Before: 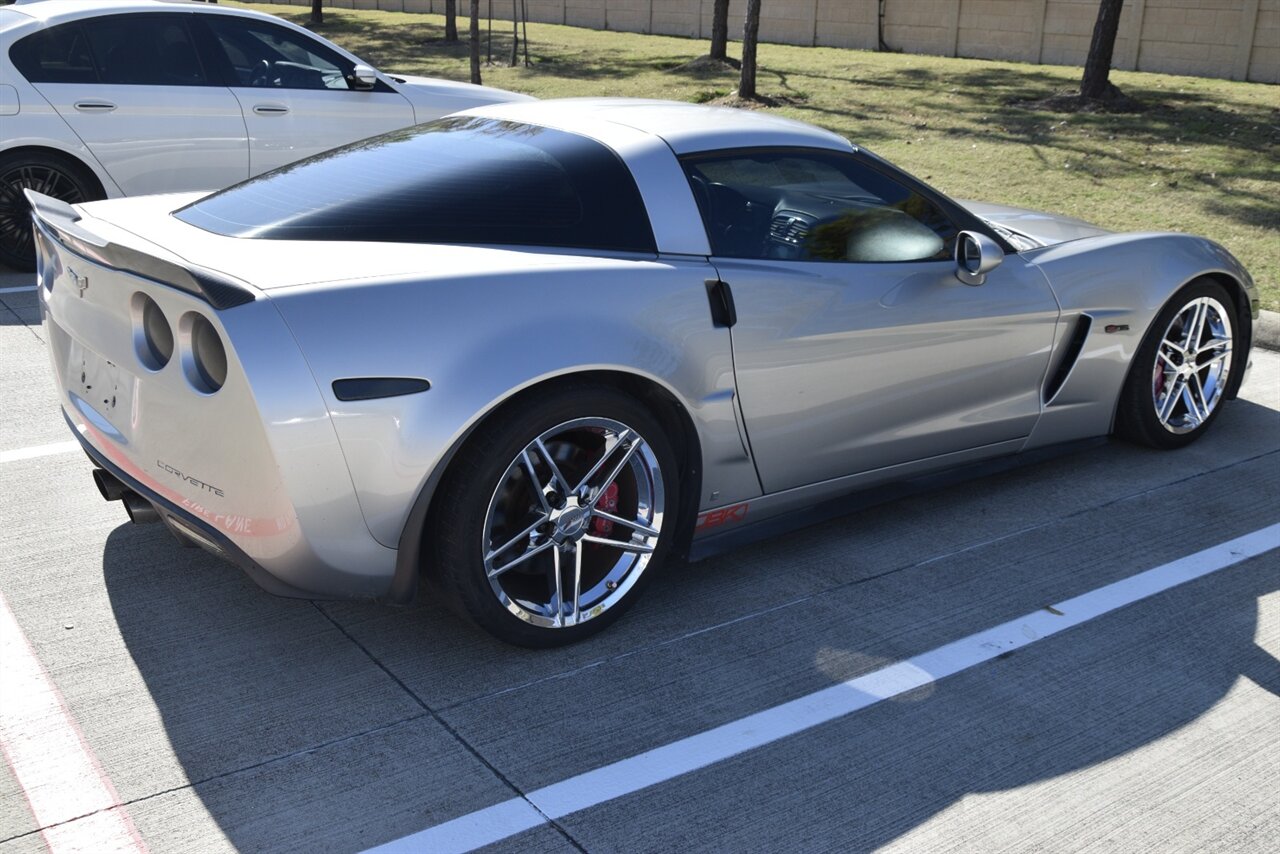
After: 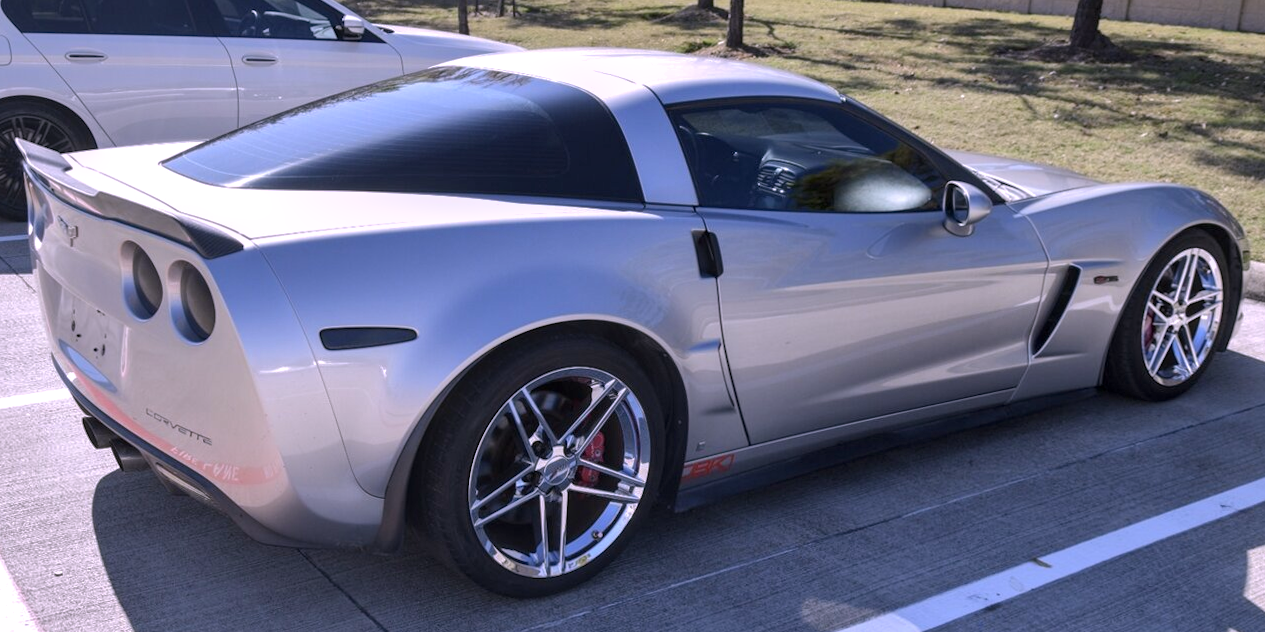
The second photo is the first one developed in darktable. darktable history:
crop: left 0.387%, top 5.469%, bottom 19.809%
rotate and perspective: rotation 0.192°, lens shift (horizontal) -0.015, crop left 0.005, crop right 0.996, crop top 0.006, crop bottom 0.99
shadows and highlights: shadows 30
local contrast: on, module defaults
white balance: red 1.066, blue 1.119
